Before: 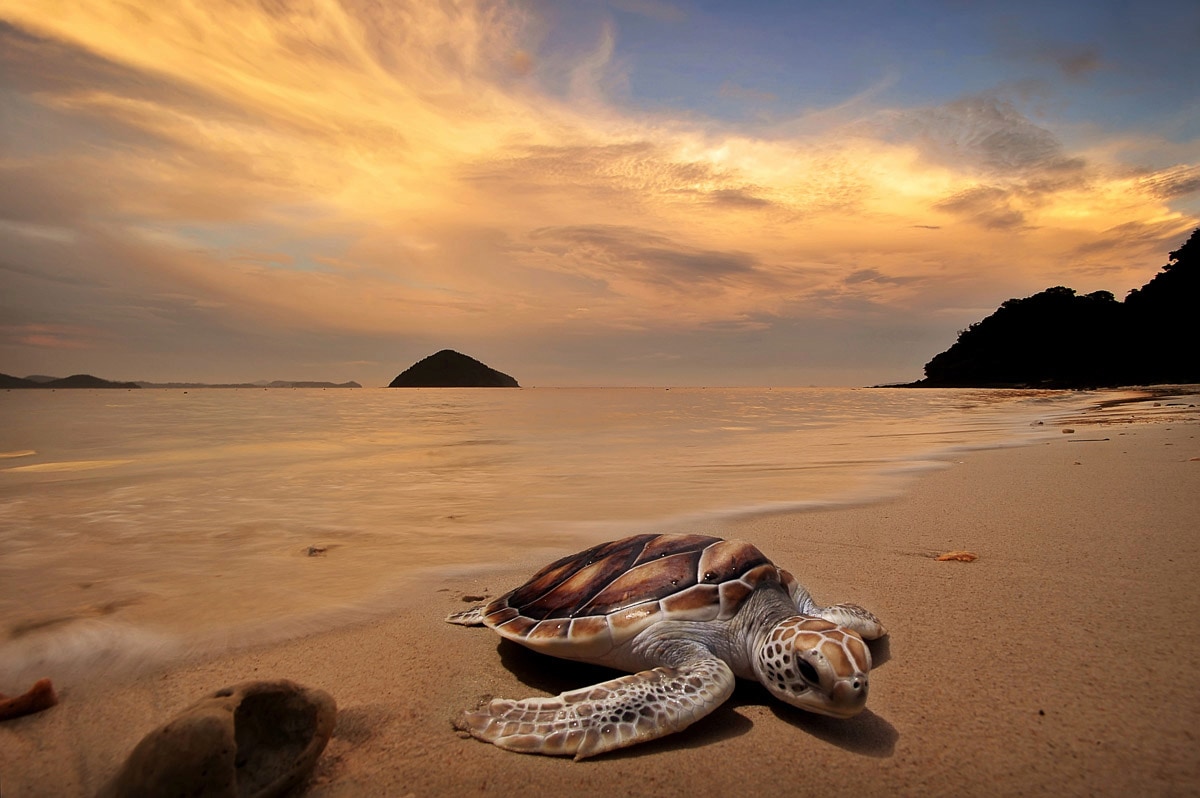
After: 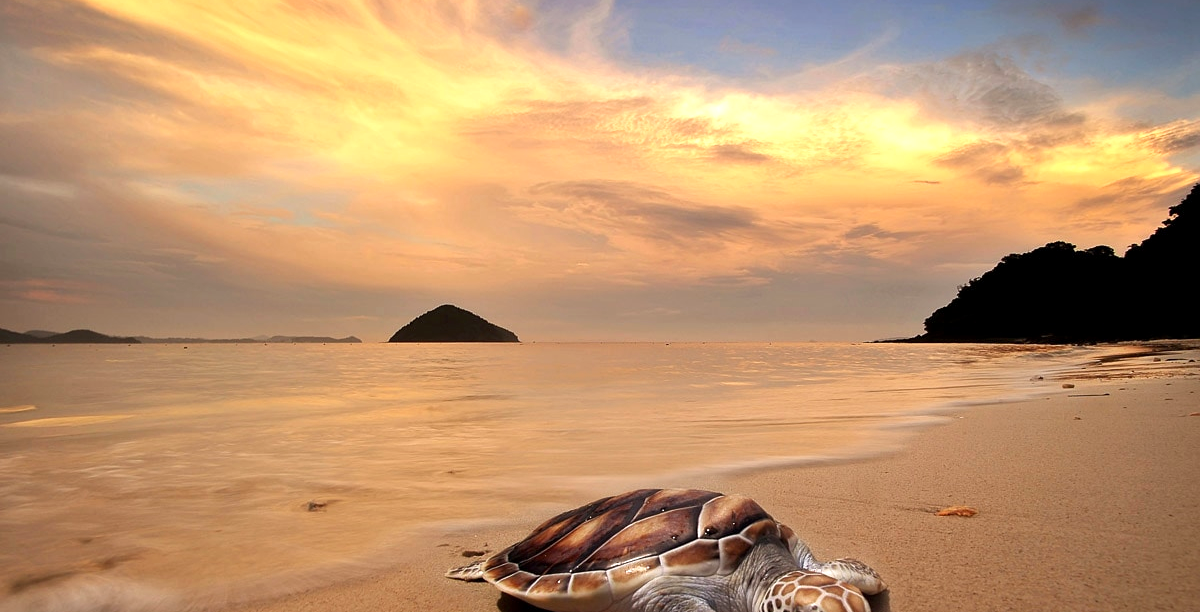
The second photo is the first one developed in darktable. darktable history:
exposure: black level correction 0.001, exposure 0.5 EV, compensate exposure bias true, compensate highlight preservation false
tone equalizer: on, module defaults
crop: top 5.667%, bottom 17.637%
